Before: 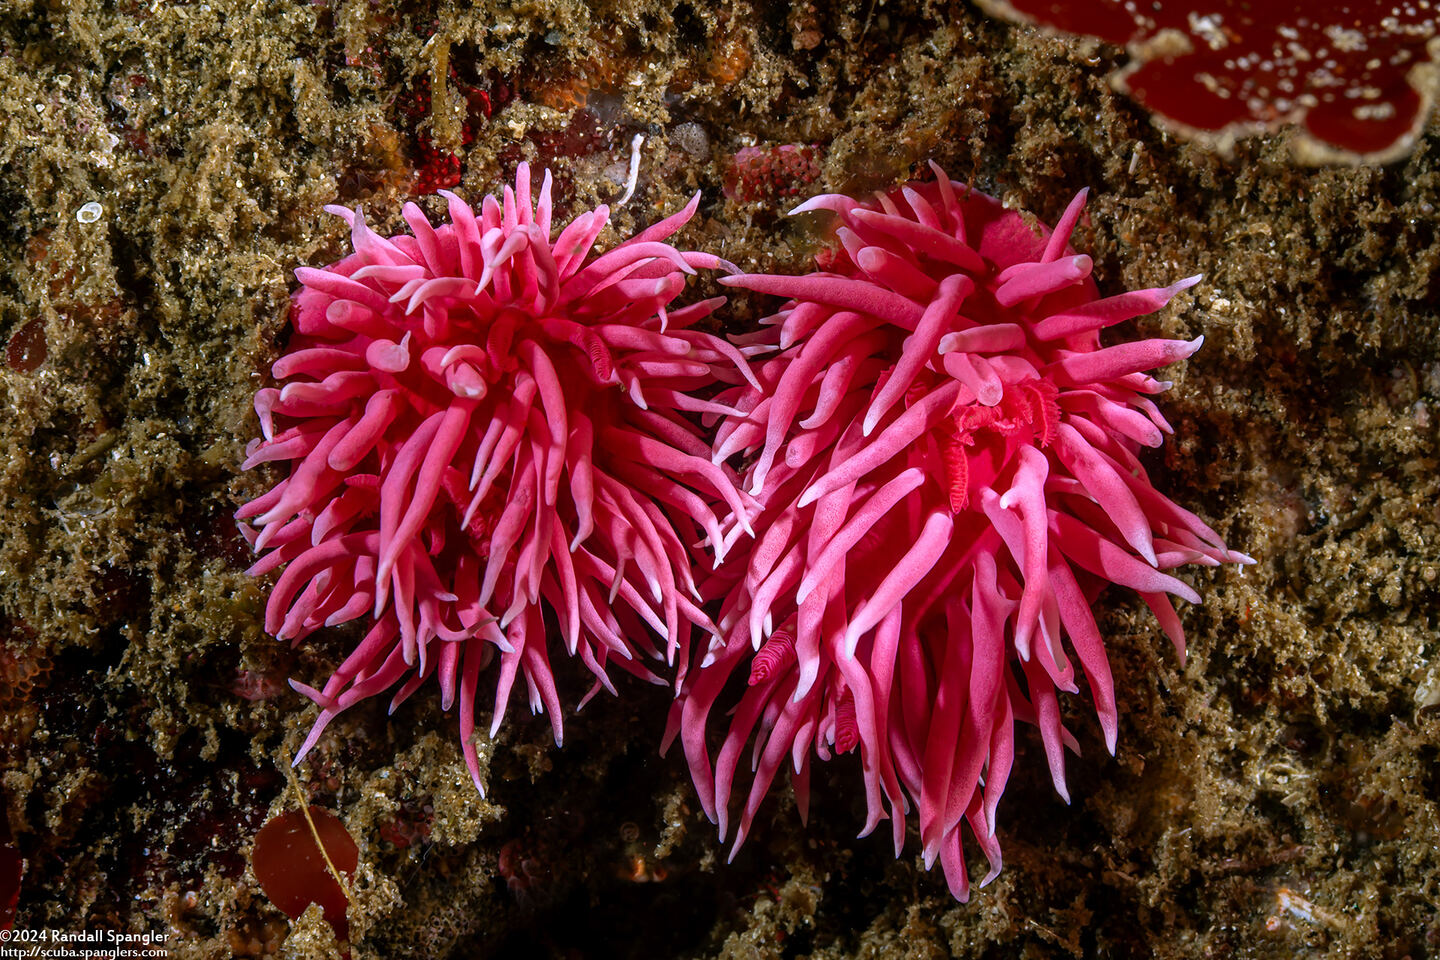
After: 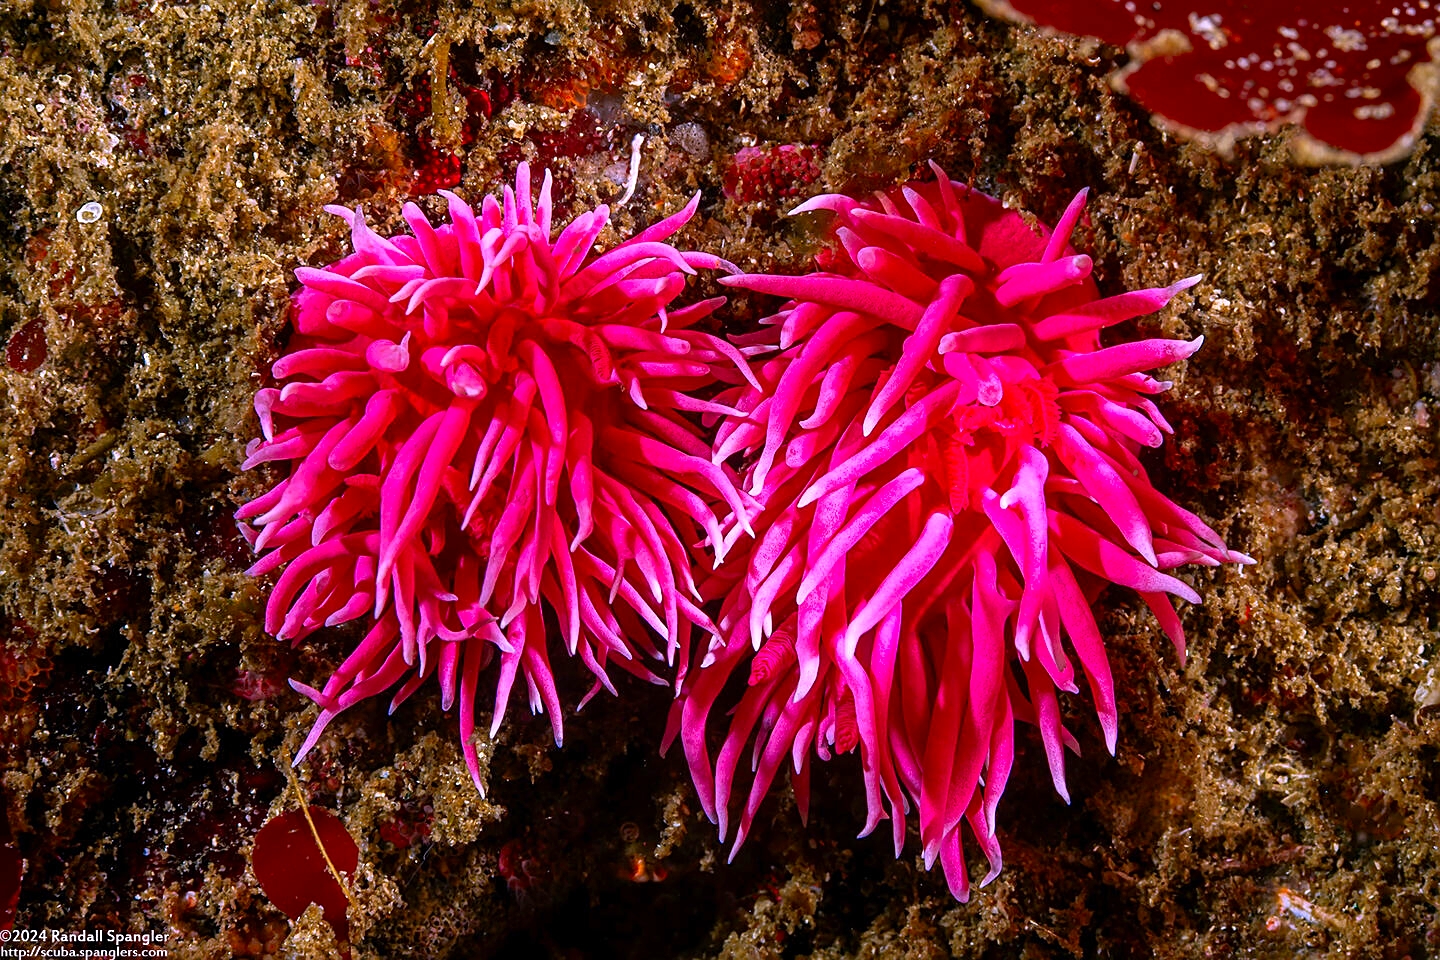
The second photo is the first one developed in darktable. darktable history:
sharpen: on, module defaults
tone equalizer: on, module defaults
white balance: red 1.066, blue 1.119
contrast brightness saturation: saturation 0.5
